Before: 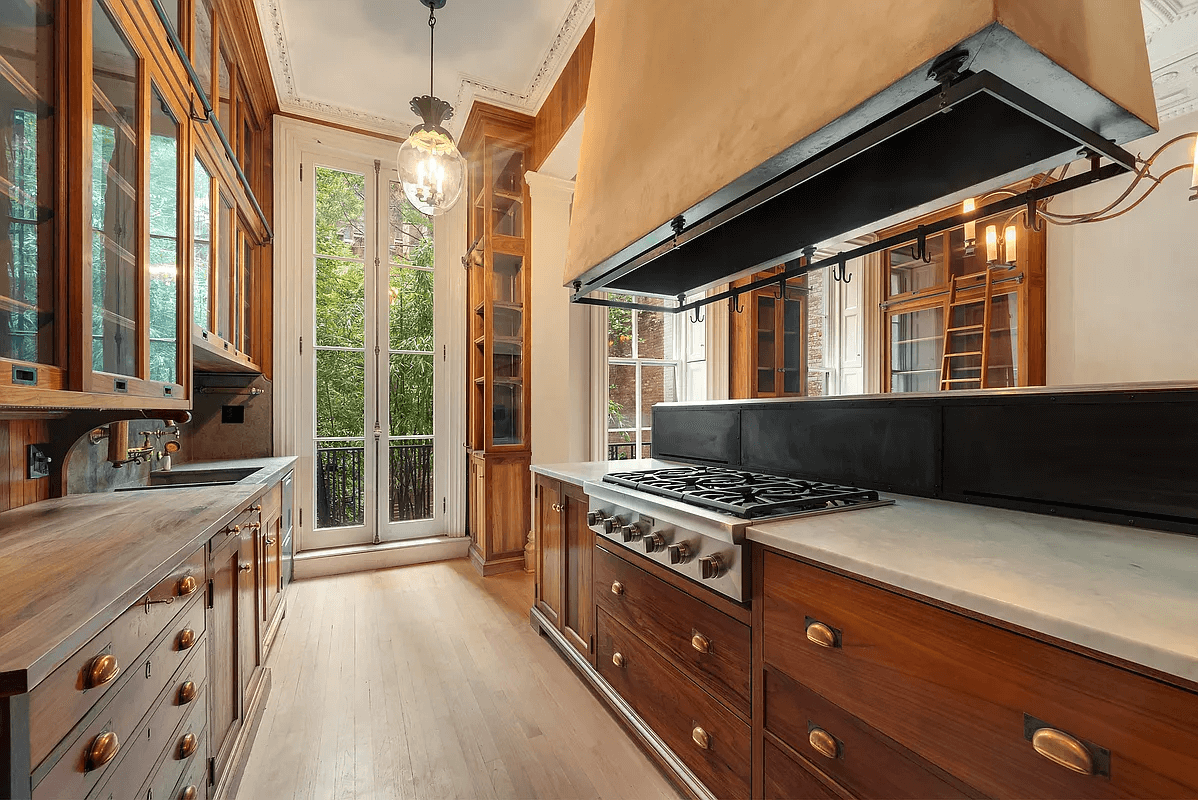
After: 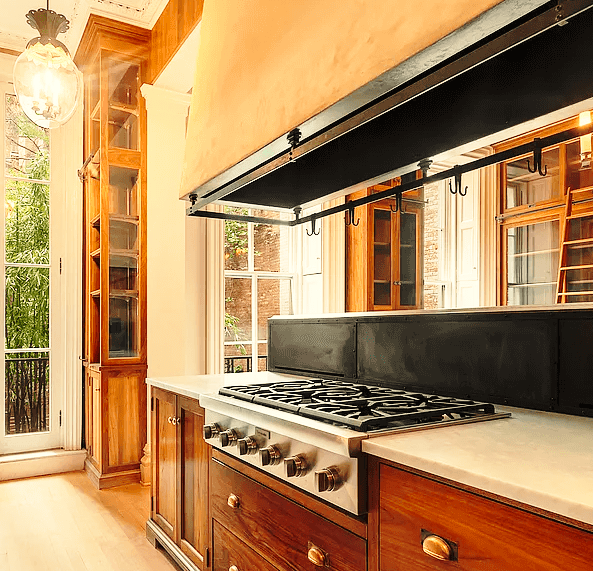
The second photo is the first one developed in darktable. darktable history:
white balance: red 1.123, blue 0.83
crop: left 32.075%, top 10.976%, right 18.355%, bottom 17.596%
base curve: curves: ch0 [(0, 0) (0.028, 0.03) (0.121, 0.232) (0.46, 0.748) (0.859, 0.968) (1, 1)], preserve colors none
